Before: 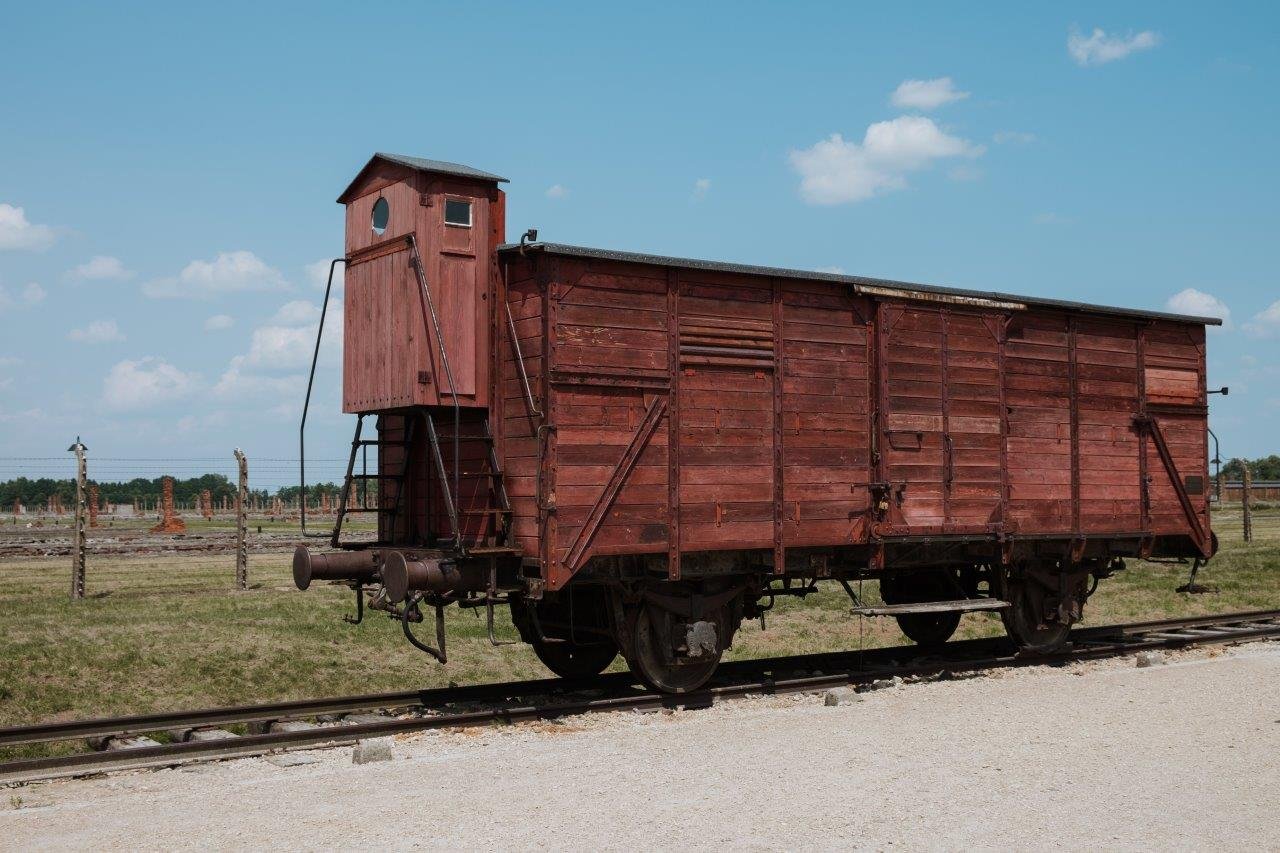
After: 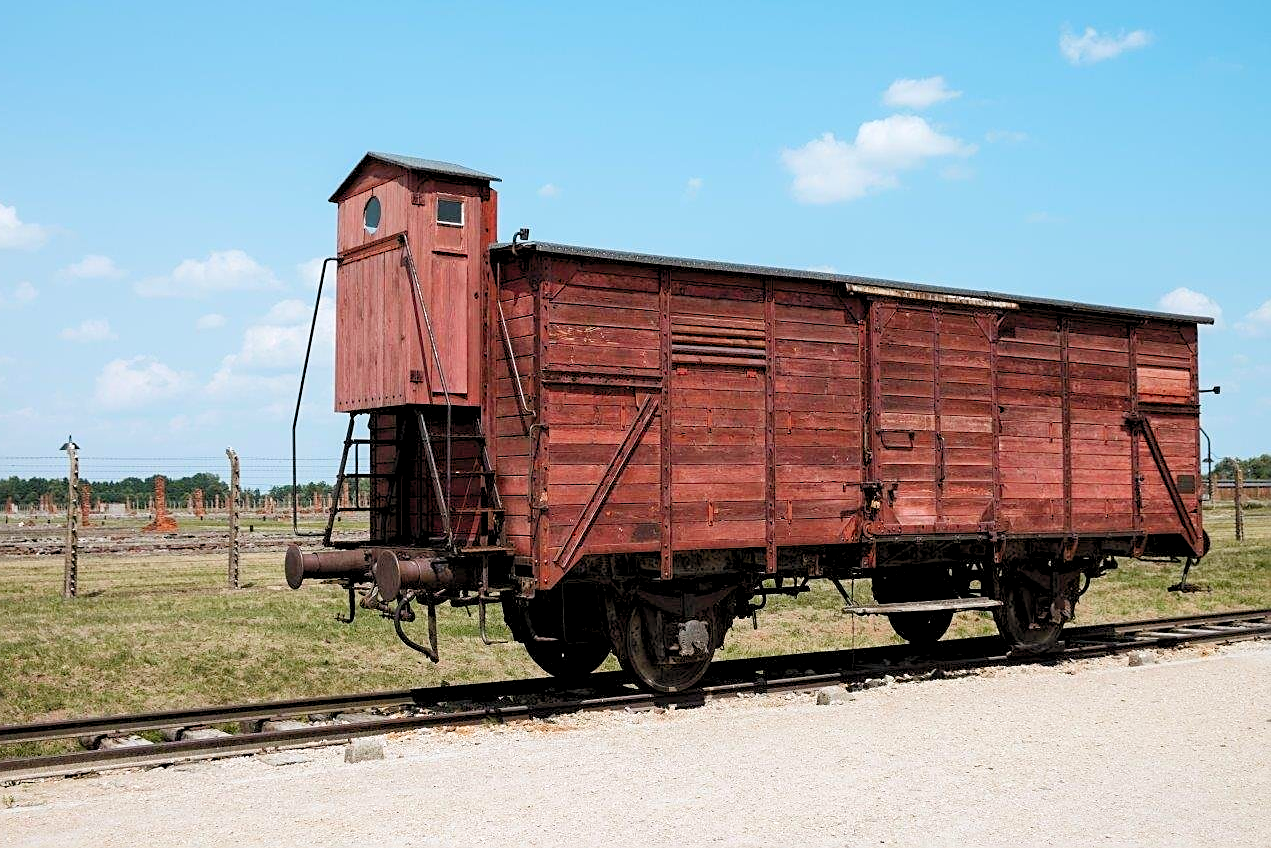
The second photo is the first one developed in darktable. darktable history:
crop and rotate: left 0.64%, top 0.177%, bottom 0.392%
levels: levels [0.044, 0.416, 0.908]
base curve: curves: ch0 [(0, 0) (0.472, 0.508) (1, 1)], preserve colors none
sharpen: amount 0.498
